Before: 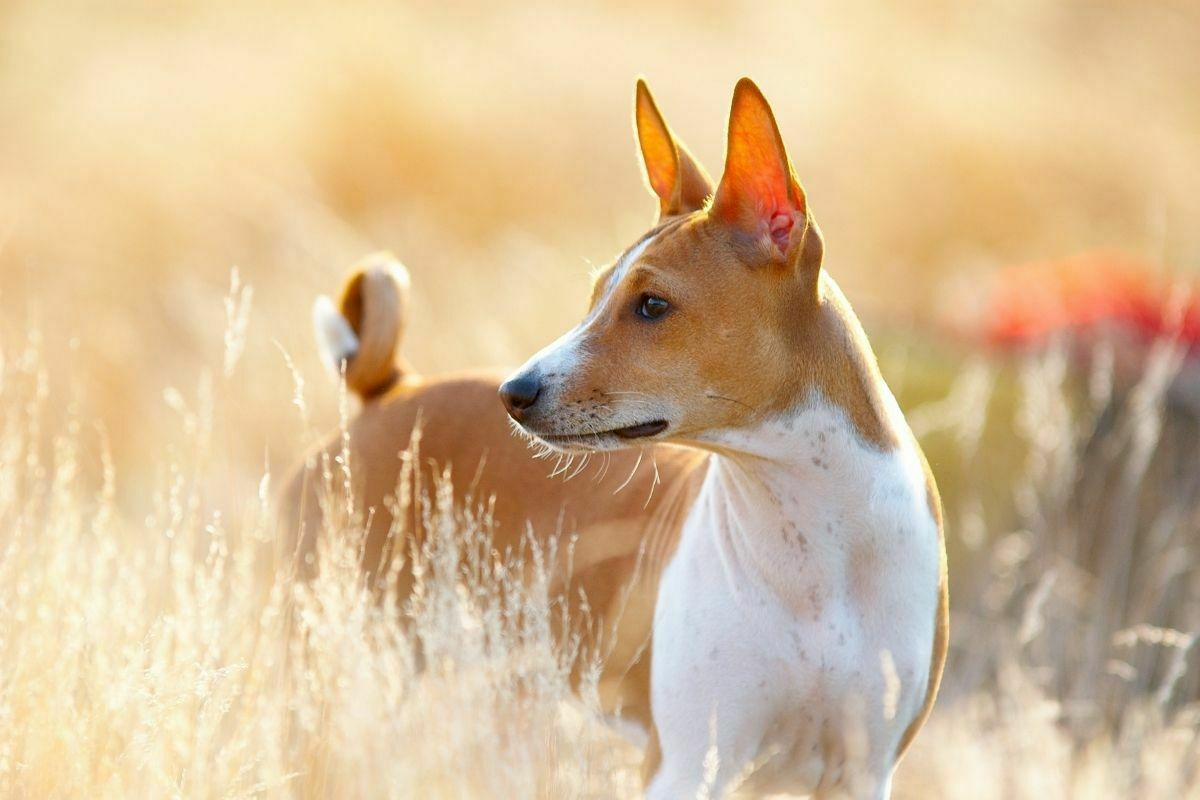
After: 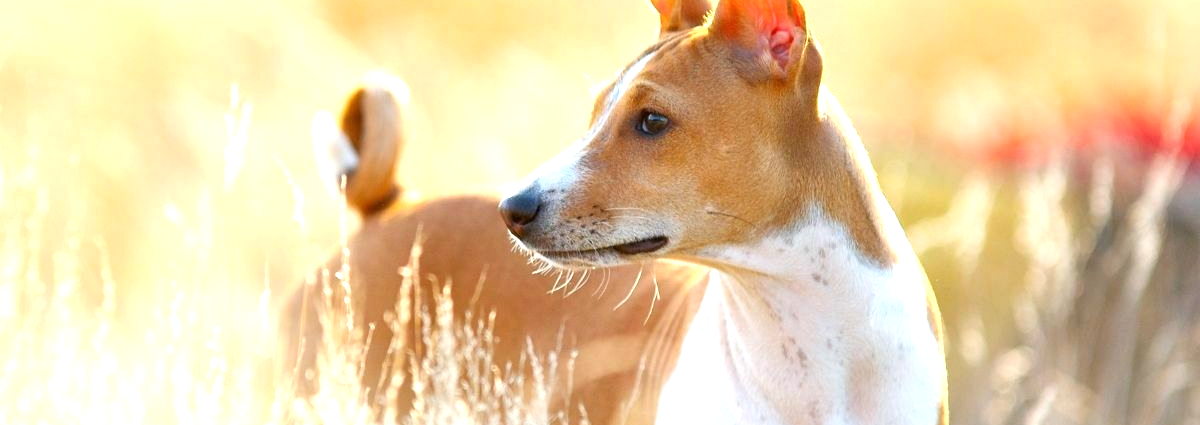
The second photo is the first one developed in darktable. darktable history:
crop and rotate: top 23.135%, bottom 23.674%
exposure: black level correction 0, exposure 0.694 EV, compensate highlight preservation false
